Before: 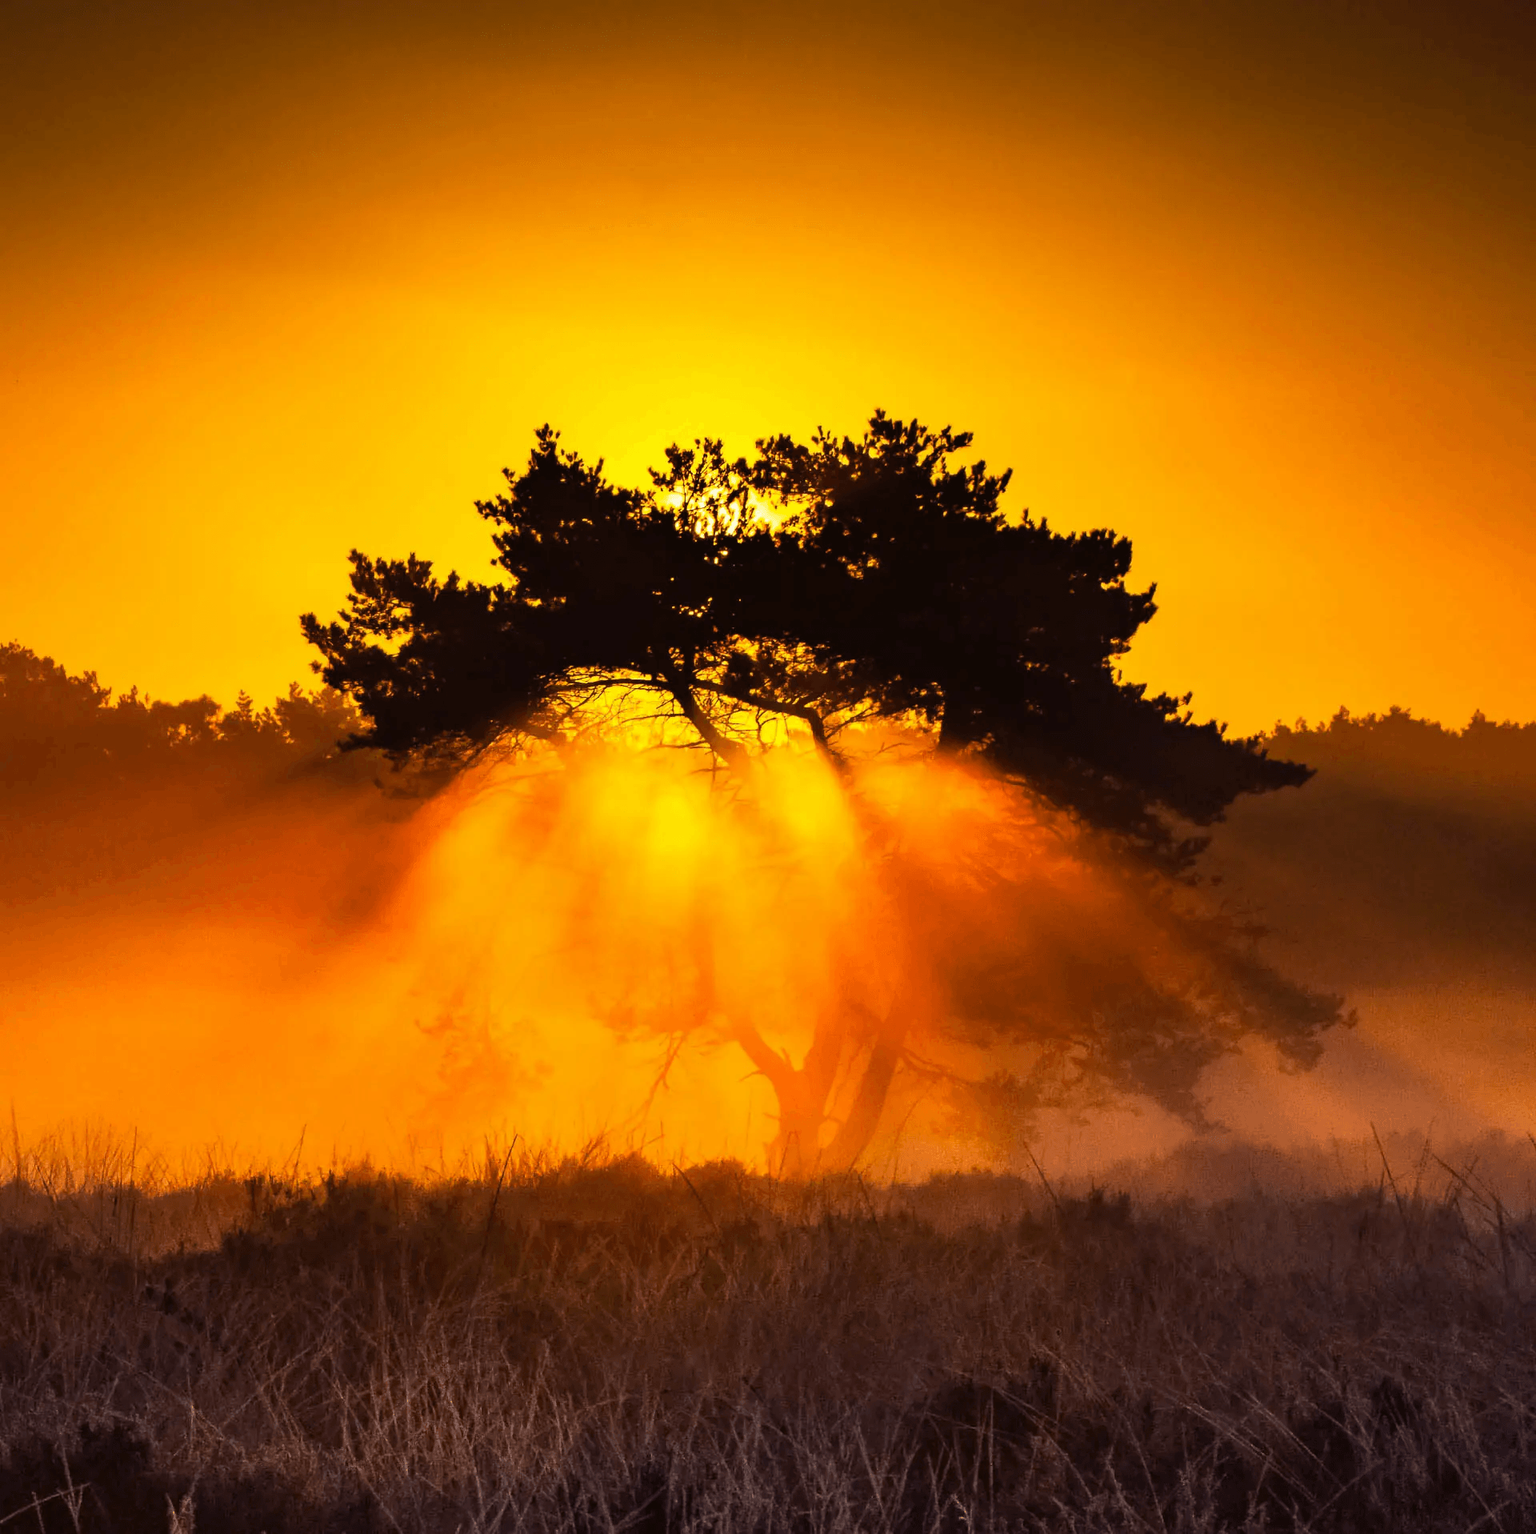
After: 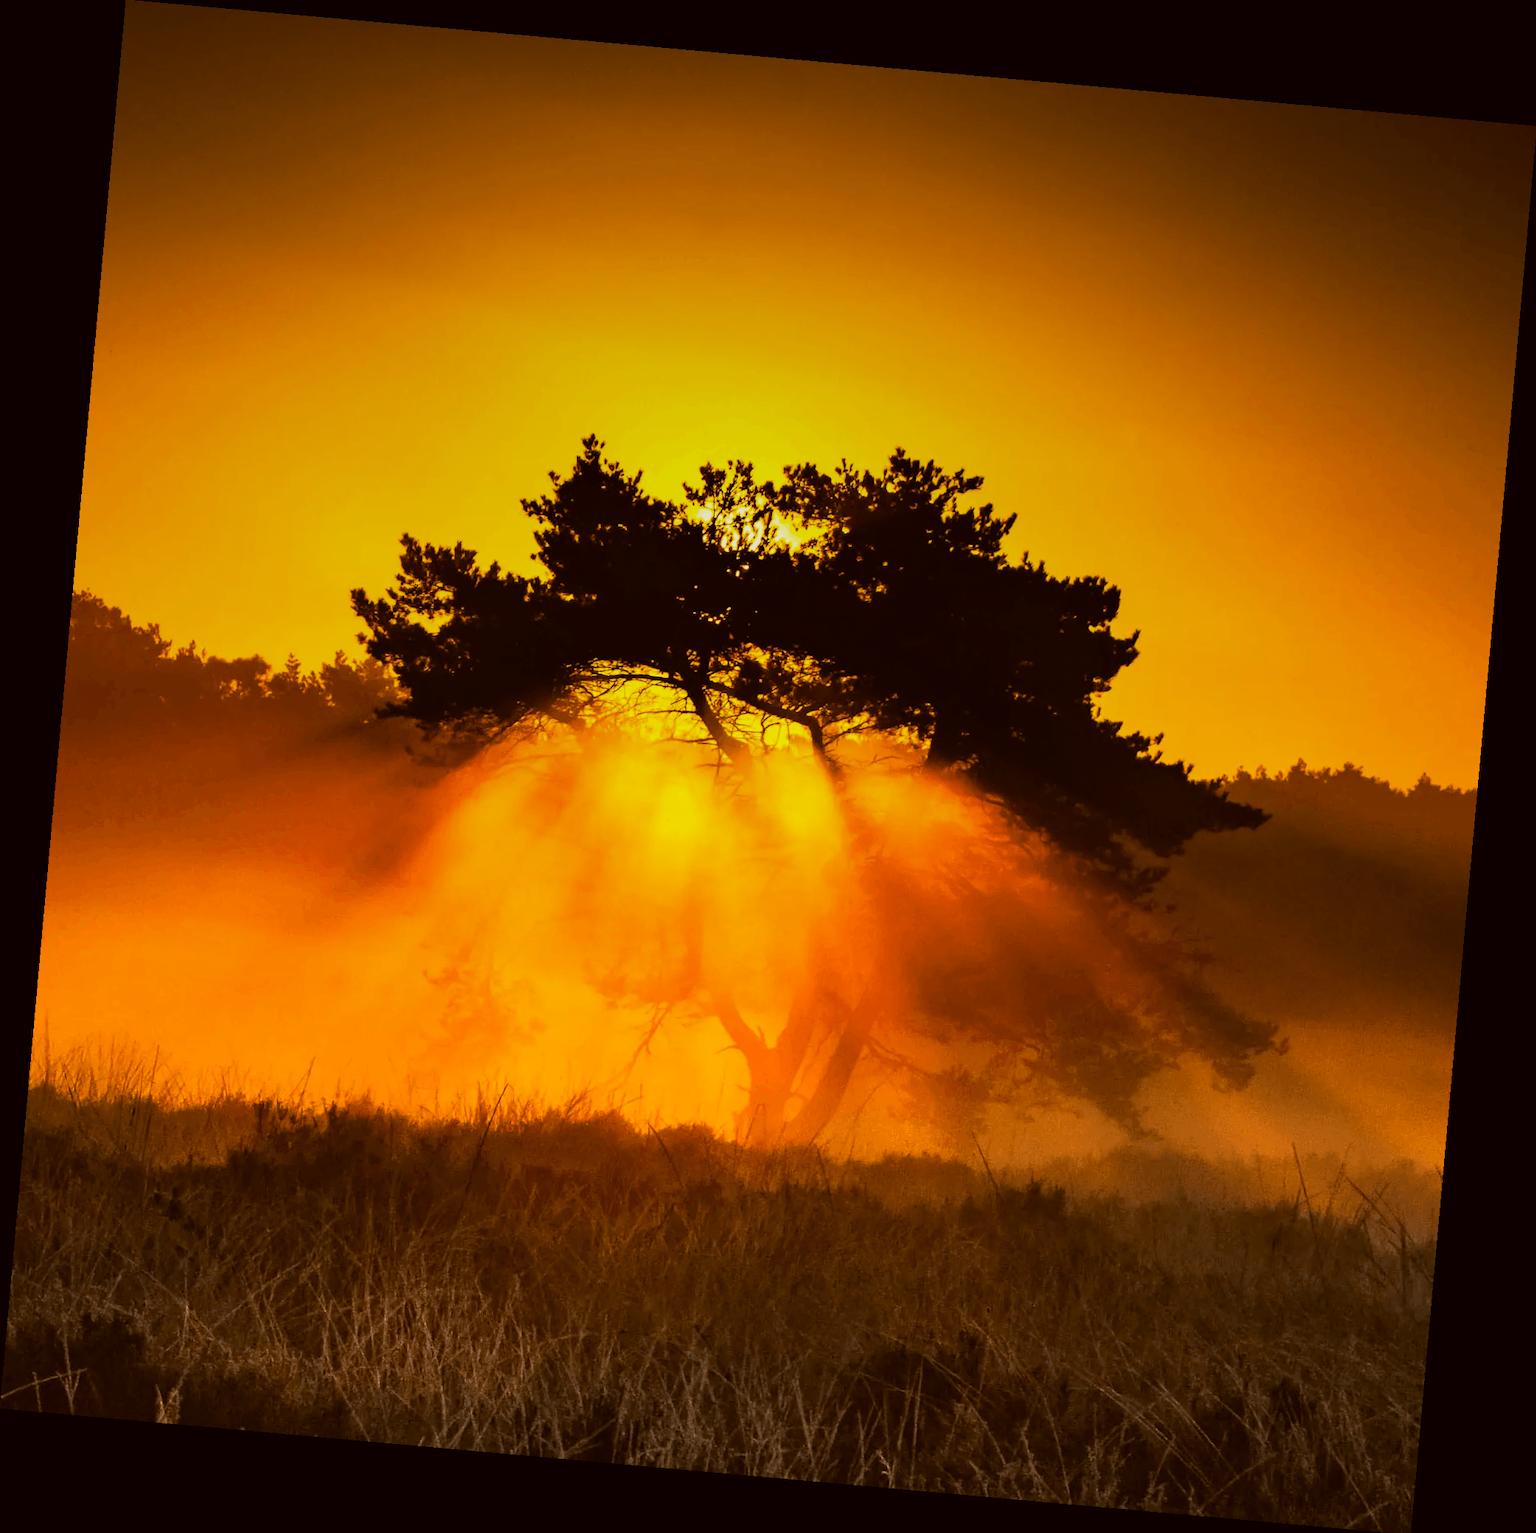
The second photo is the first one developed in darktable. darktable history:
color correction: highlights a* -1.43, highlights b* 10.12, shadows a* 0.395, shadows b* 19.35
rotate and perspective: rotation 5.12°, automatic cropping off
levels: levels [0, 0.474, 0.947]
graduated density: hue 238.83°, saturation 50%
